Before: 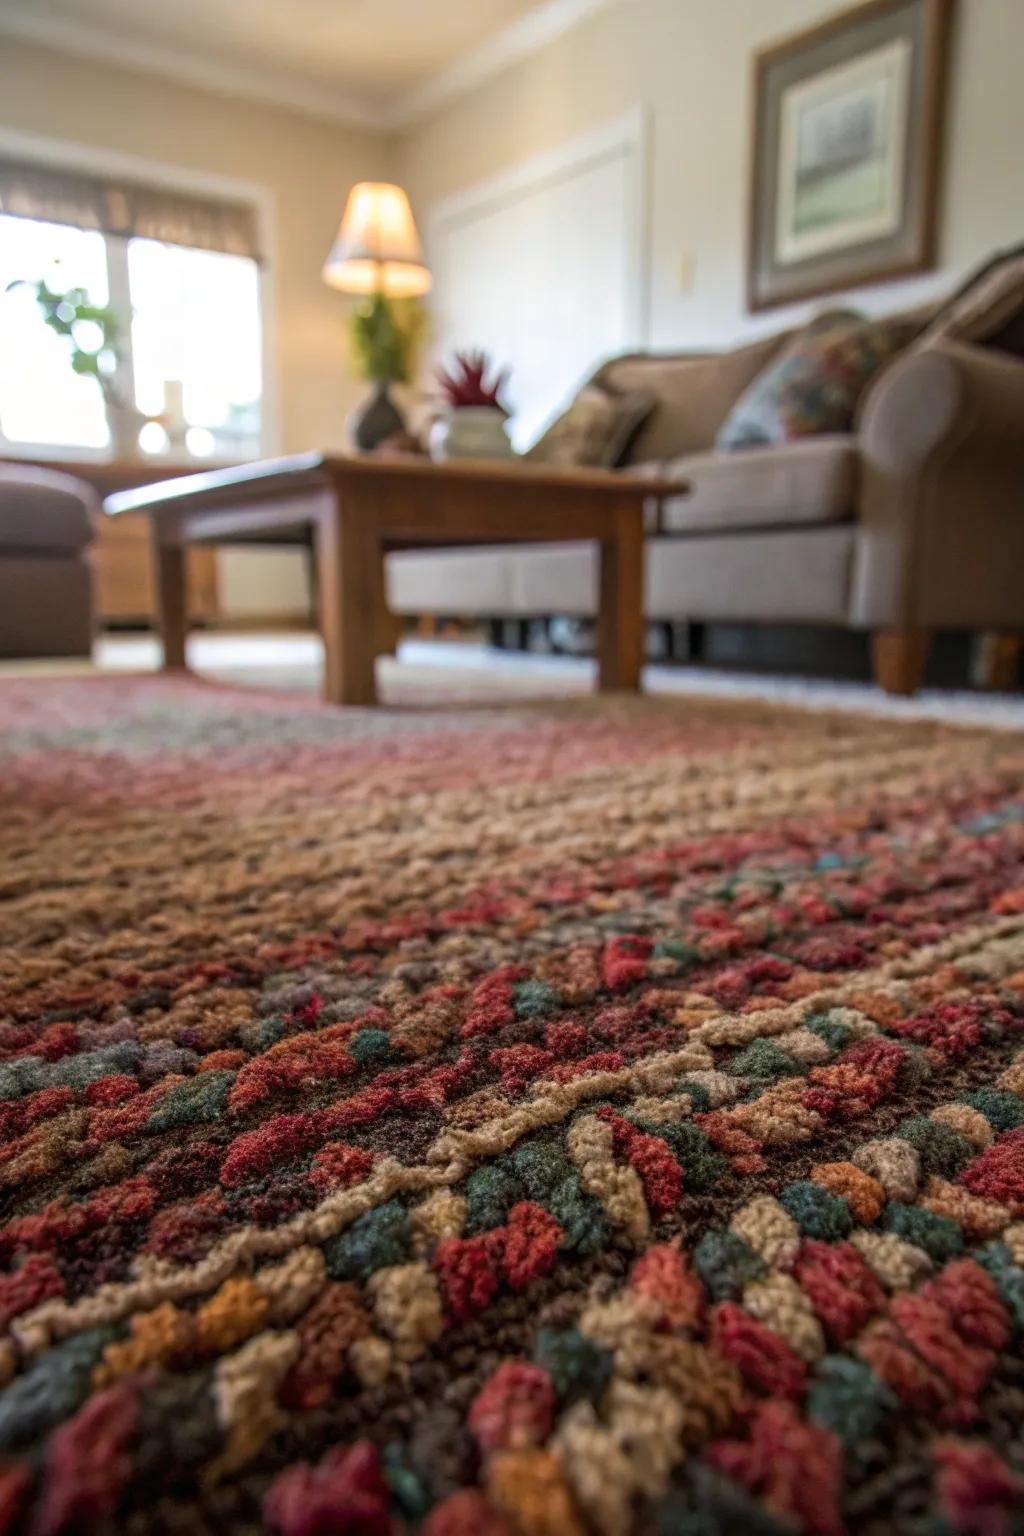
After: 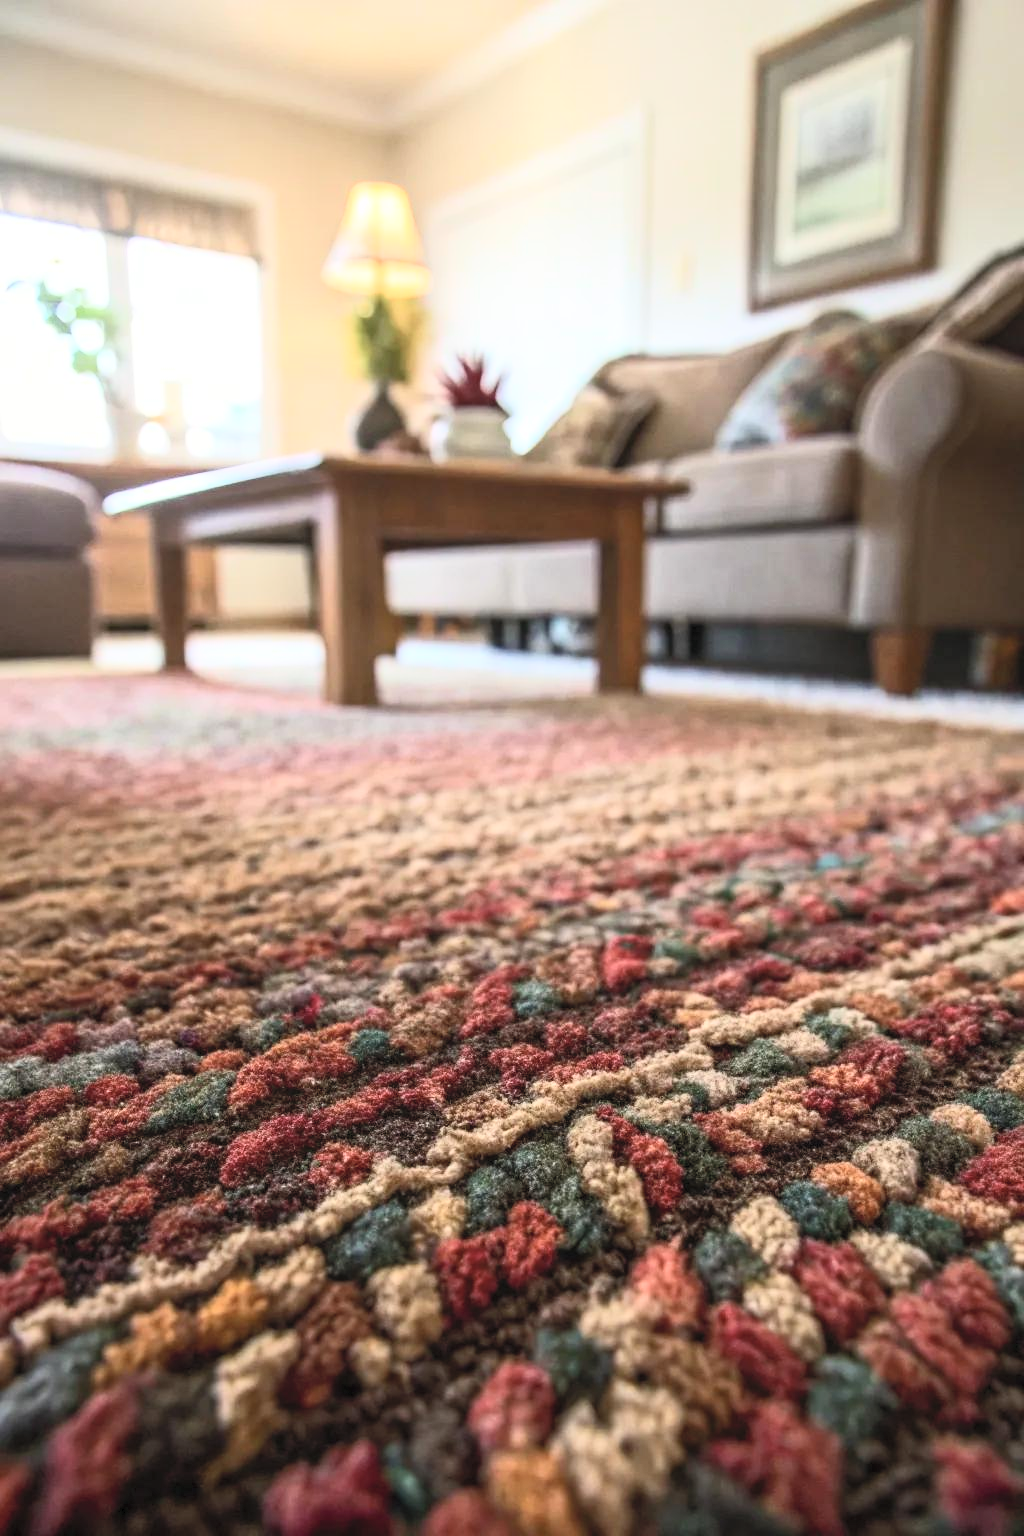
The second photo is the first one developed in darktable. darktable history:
tone curve: curves: ch0 [(0, 0) (0.003, 0.003) (0.011, 0.011) (0.025, 0.025) (0.044, 0.044) (0.069, 0.069) (0.1, 0.099) (0.136, 0.135) (0.177, 0.176) (0.224, 0.223) (0.277, 0.275) (0.335, 0.333) (0.399, 0.396) (0.468, 0.465) (0.543, 0.546) (0.623, 0.625) (0.709, 0.711) (0.801, 0.802) (0.898, 0.898) (1, 1)], color space Lab, independent channels, preserve colors none
contrast brightness saturation: contrast 0.381, brightness 0.518
